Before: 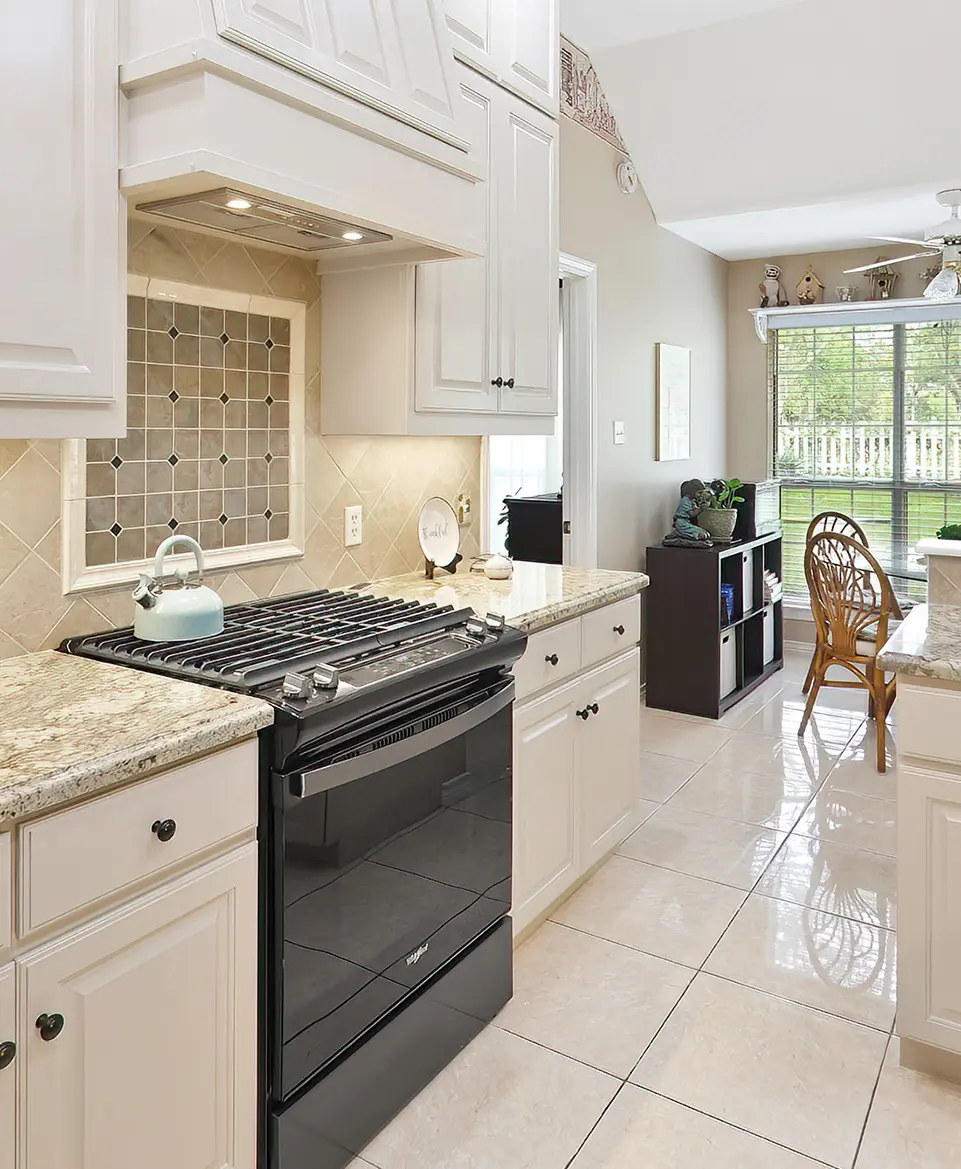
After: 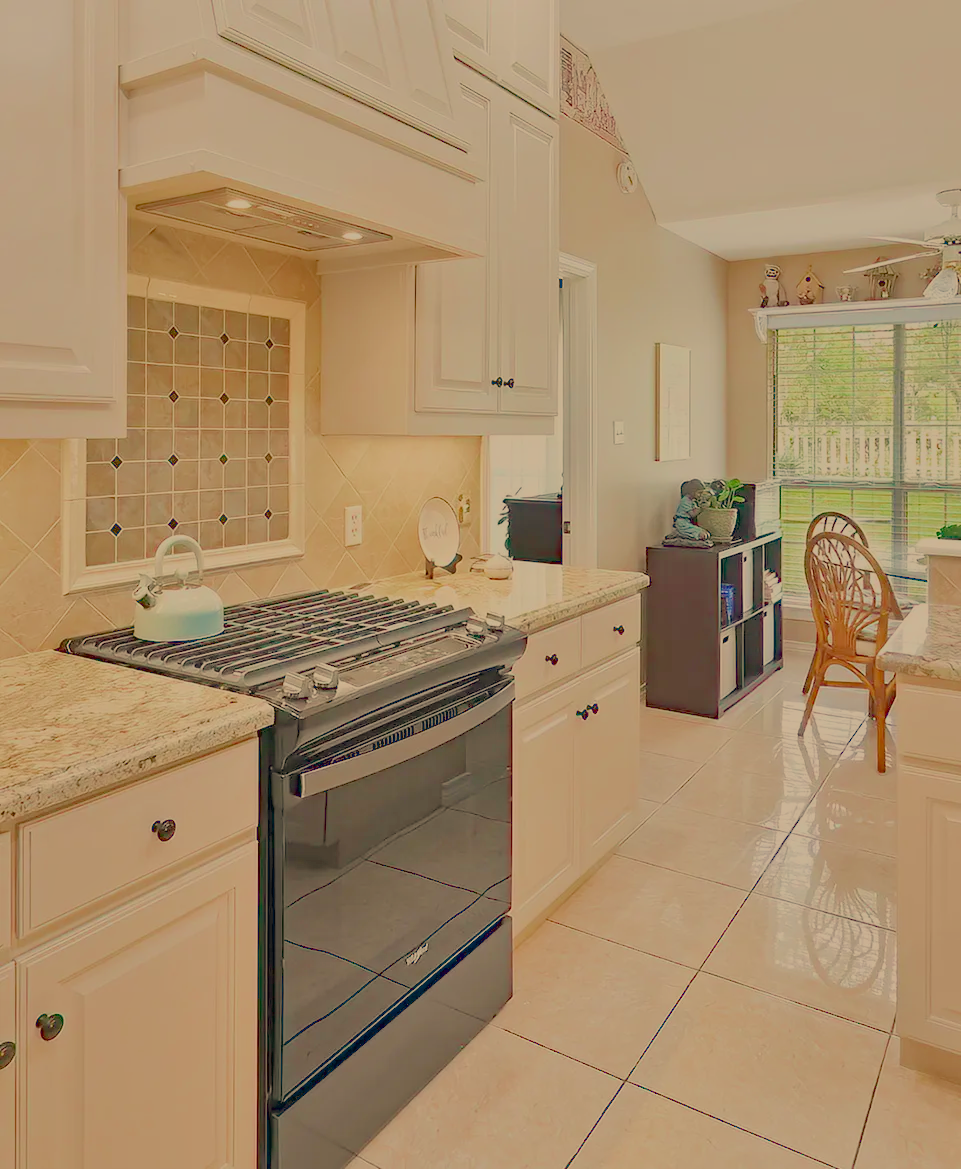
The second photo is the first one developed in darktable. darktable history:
white balance: red 1.123, blue 0.83
shadows and highlights: shadows 20.91, highlights -35.45, soften with gaussian
exposure: black level correction 0, exposure 0.7 EV, compensate exposure bias true, compensate highlight preservation false
filmic rgb: black relative exposure -16 EV, white relative exposure 8 EV, threshold 3 EV, hardness 4.17, latitude 50%, contrast 0.5, color science v5 (2021), contrast in shadows safe, contrast in highlights safe, enable highlight reconstruction true
haze removal: strength 0.29, distance 0.25, compatibility mode true, adaptive false
